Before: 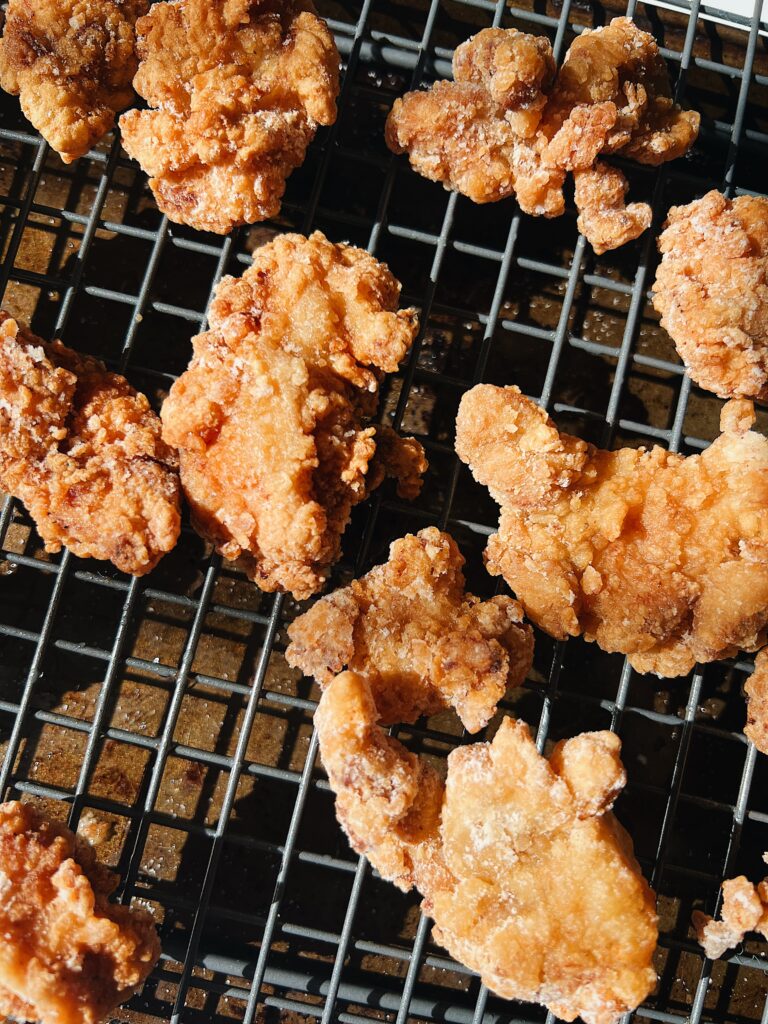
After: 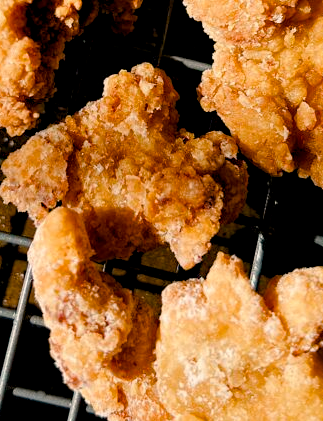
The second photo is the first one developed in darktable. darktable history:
haze removal: compatibility mode true, adaptive false
exposure: compensate highlight preservation false
color balance rgb: highlights gain › chroma 2.913%, highlights gain › hue 62.58°, global offset › luminance -0.853%, perceptual saturation grading › global saturation 45.625%, perceptual saturation grading › highlights -50.202%, perceptual saturation grading › shadows 30.988%
crop: left 37.306%, top 45.314%, right 20.6%, bottom 13.516%
